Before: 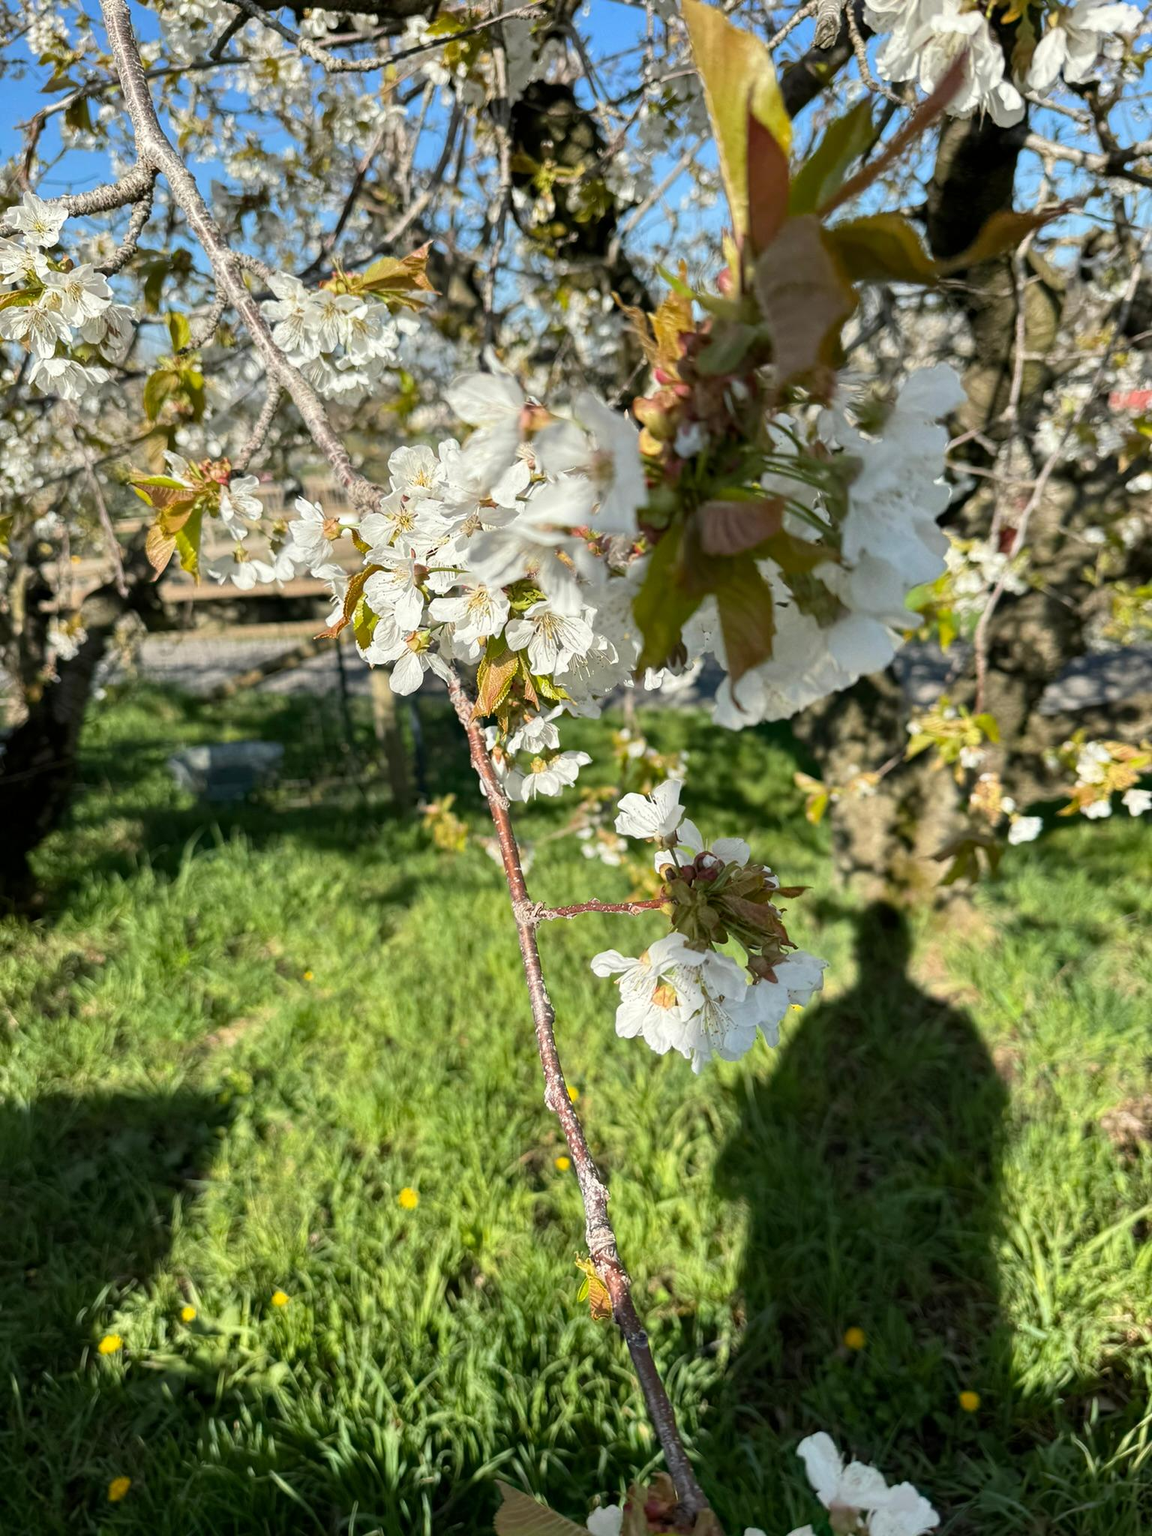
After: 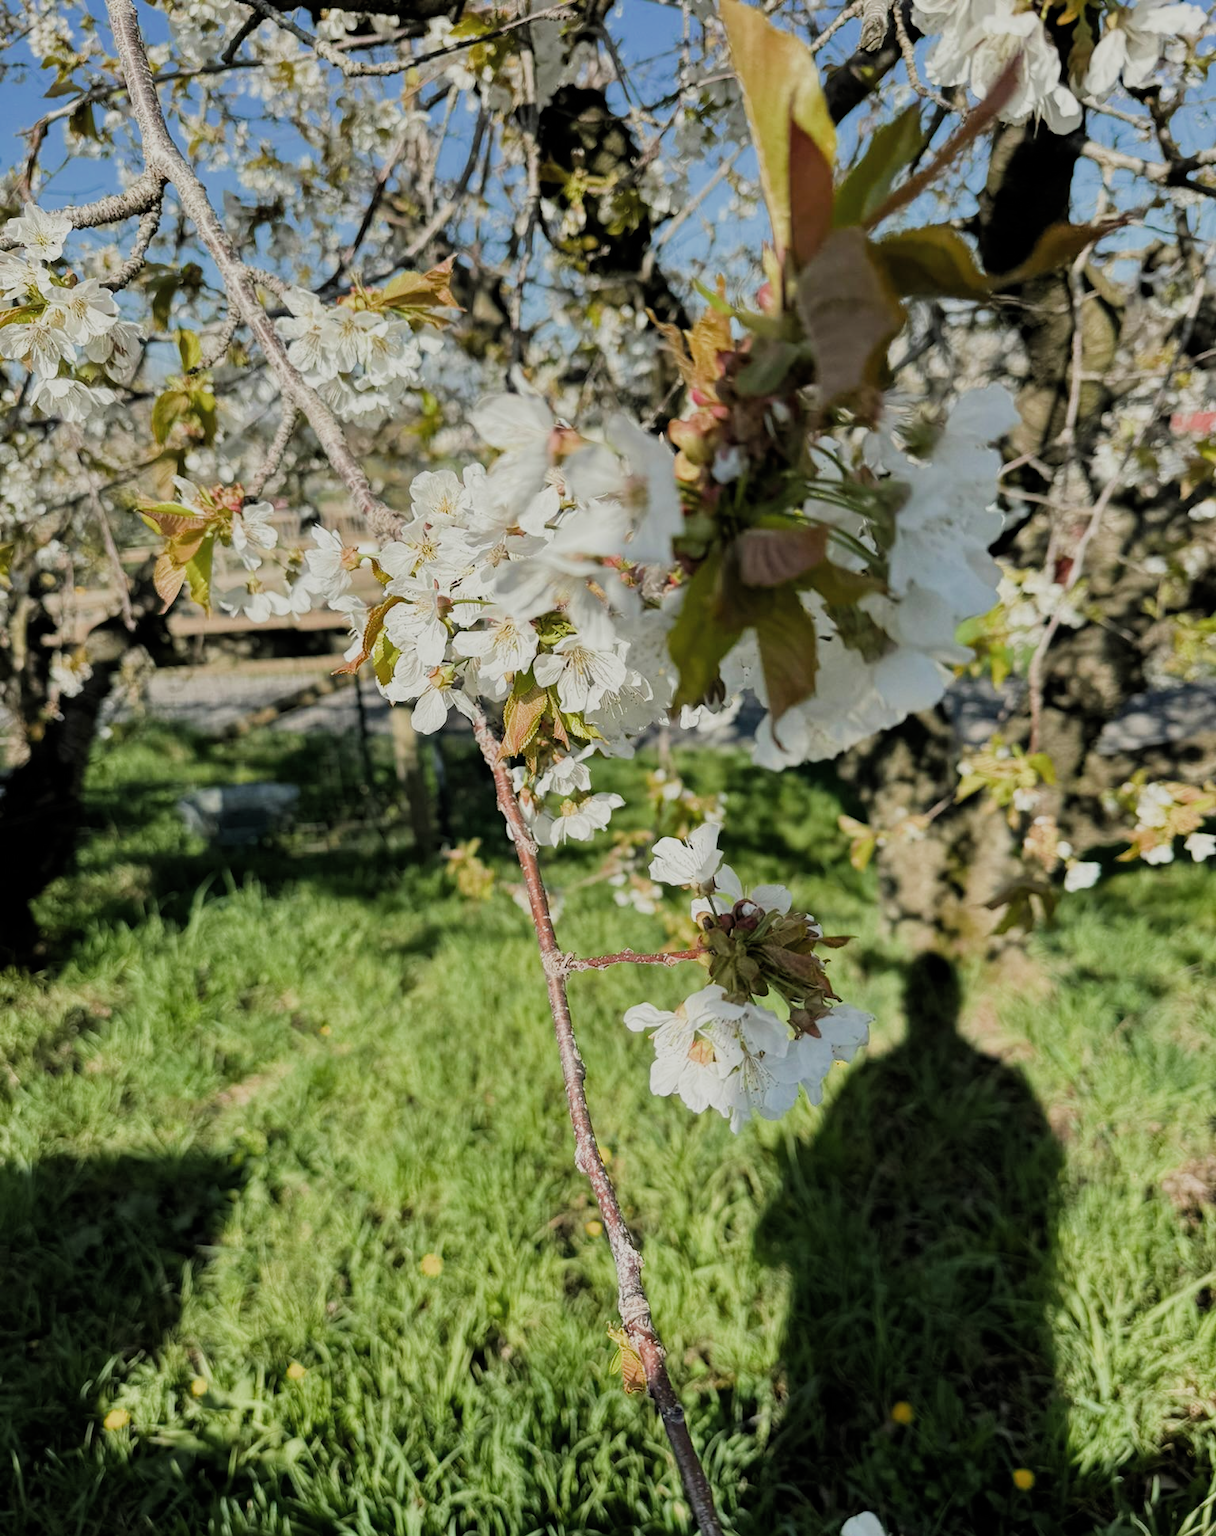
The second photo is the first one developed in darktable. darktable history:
filmic rgb: black relative exposure -7.65 EV, white relative exposure 4.56 EV, hardness 3.61, add noise in highlights 0.001, preserve chrominance max RGB, color science v3 (2019), use custom middle-gray values true, contrast in highlights soft
crop and rotate: top 0.002%, bottom 5.245%
